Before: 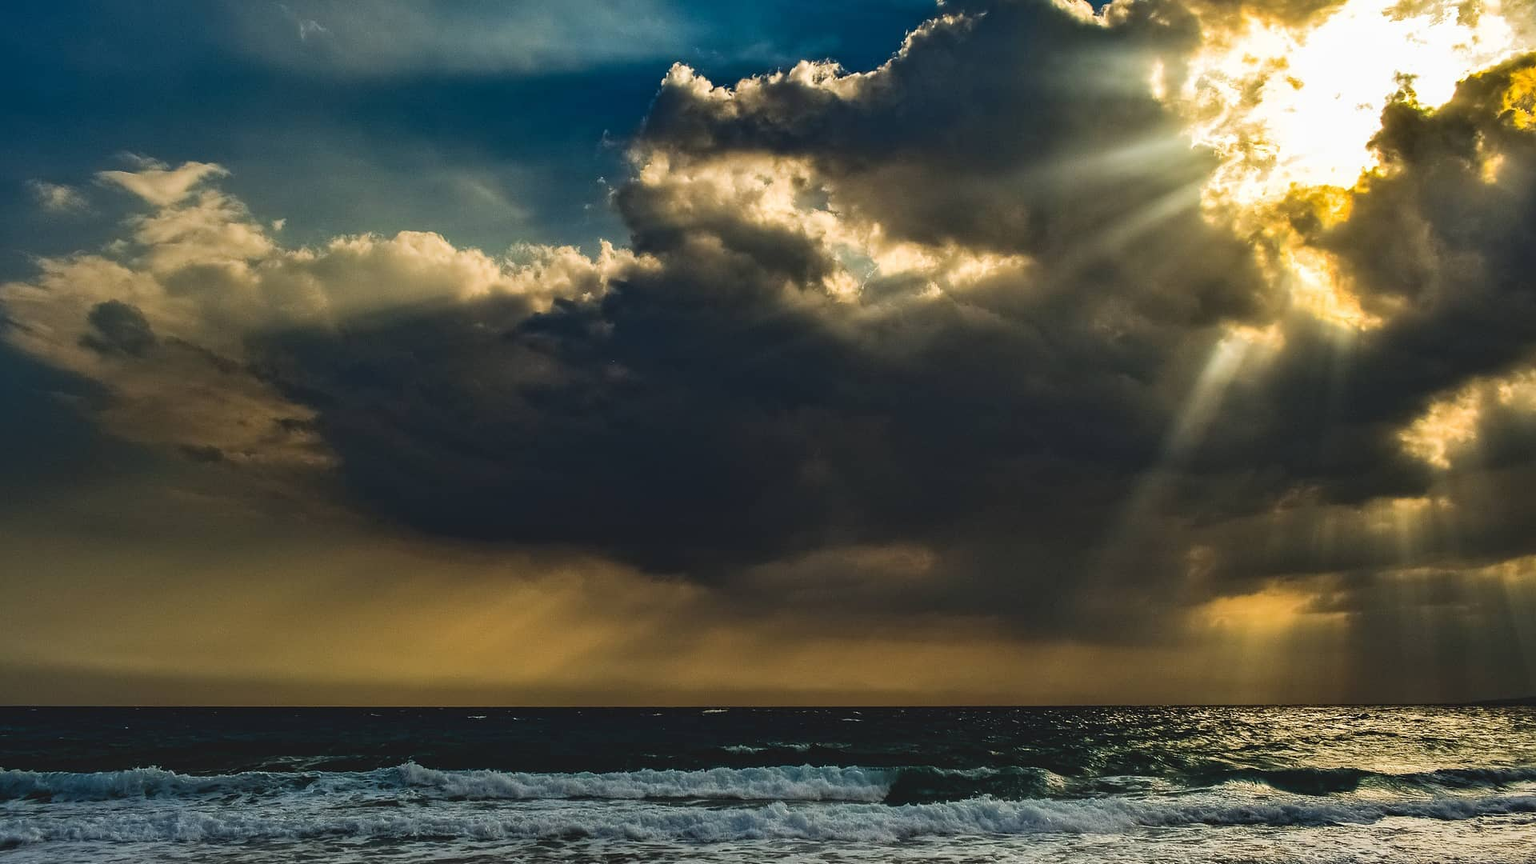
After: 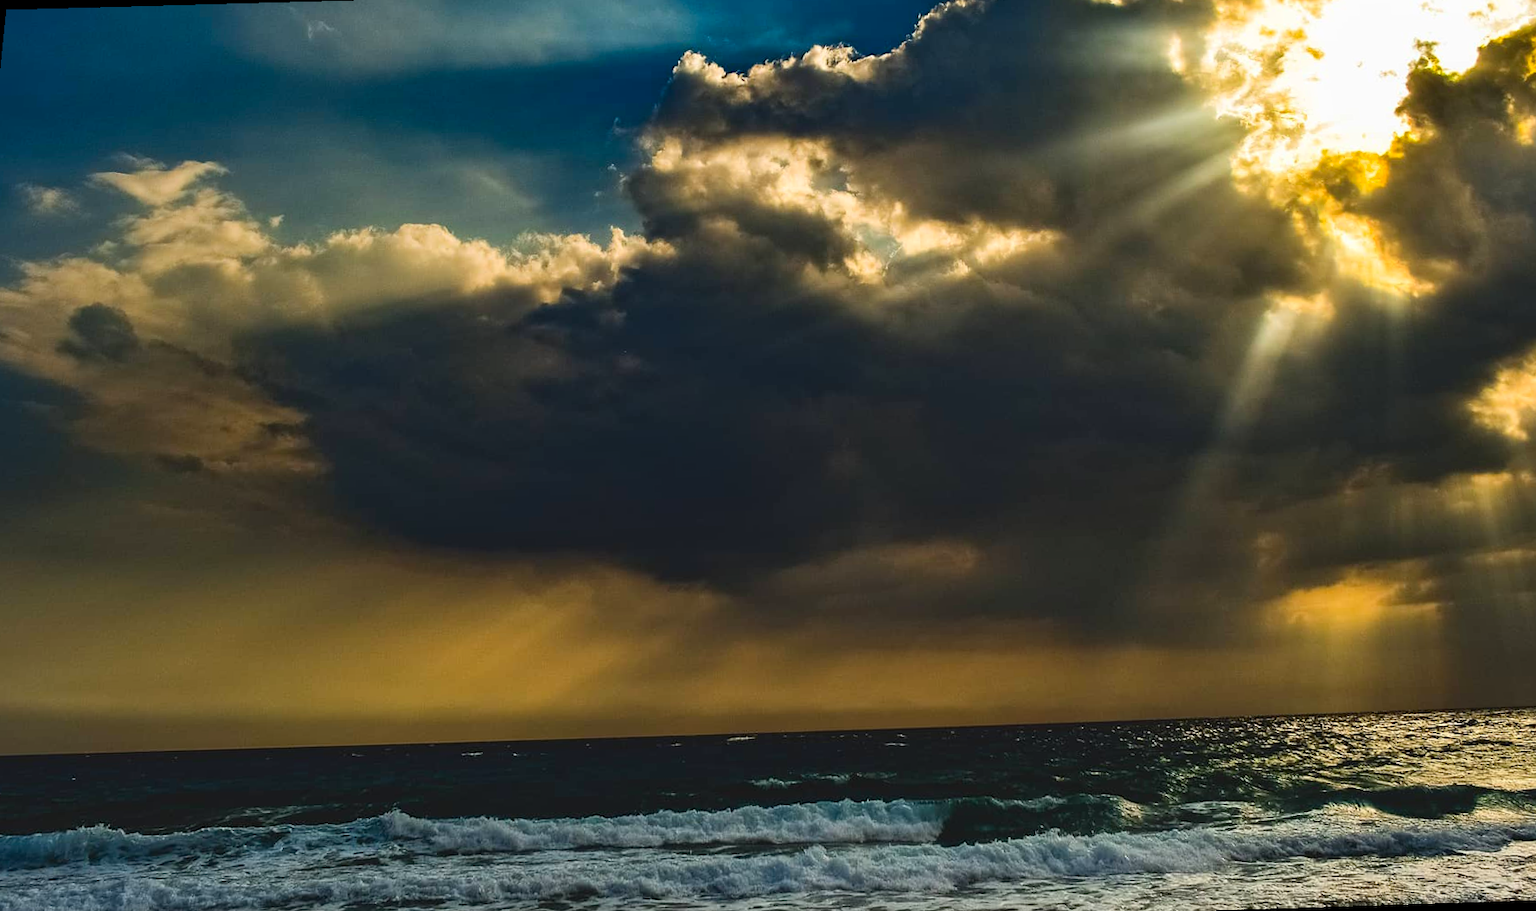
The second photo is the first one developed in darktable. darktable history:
rotate and perspective: rotation -1.68°, lens shift (vertical) -0.146, crop left 0.049, crop right 0.912, crop top 0.032, crop bottom 0.96
contrast brightness saturation: contrast 0.08, saturation 0.2
